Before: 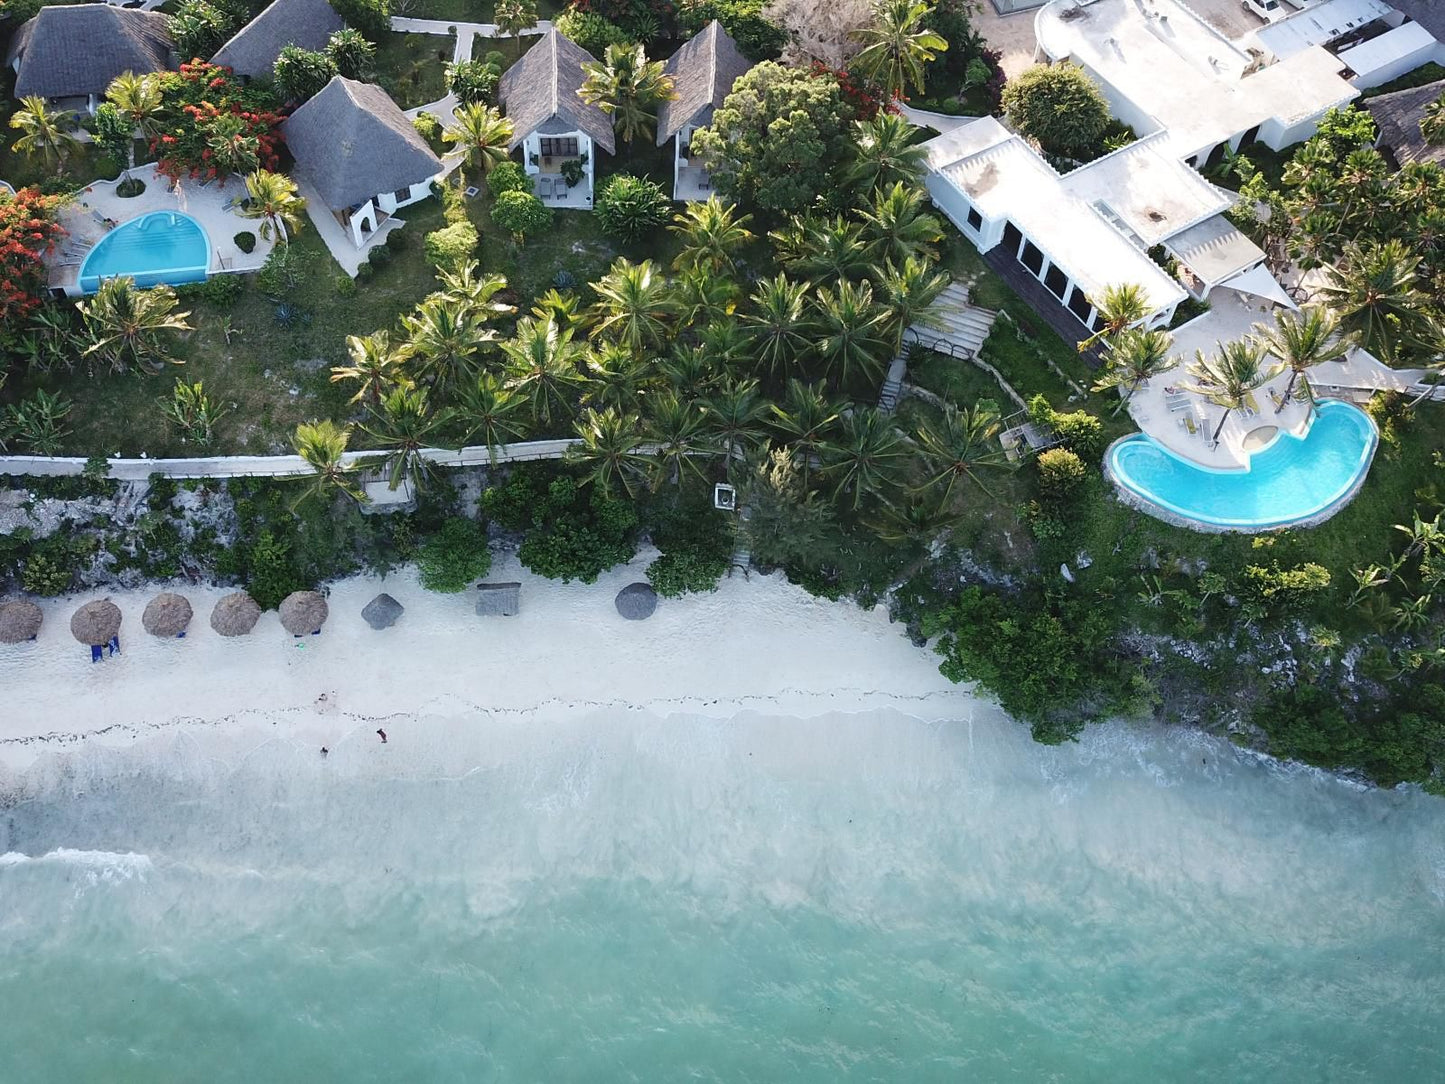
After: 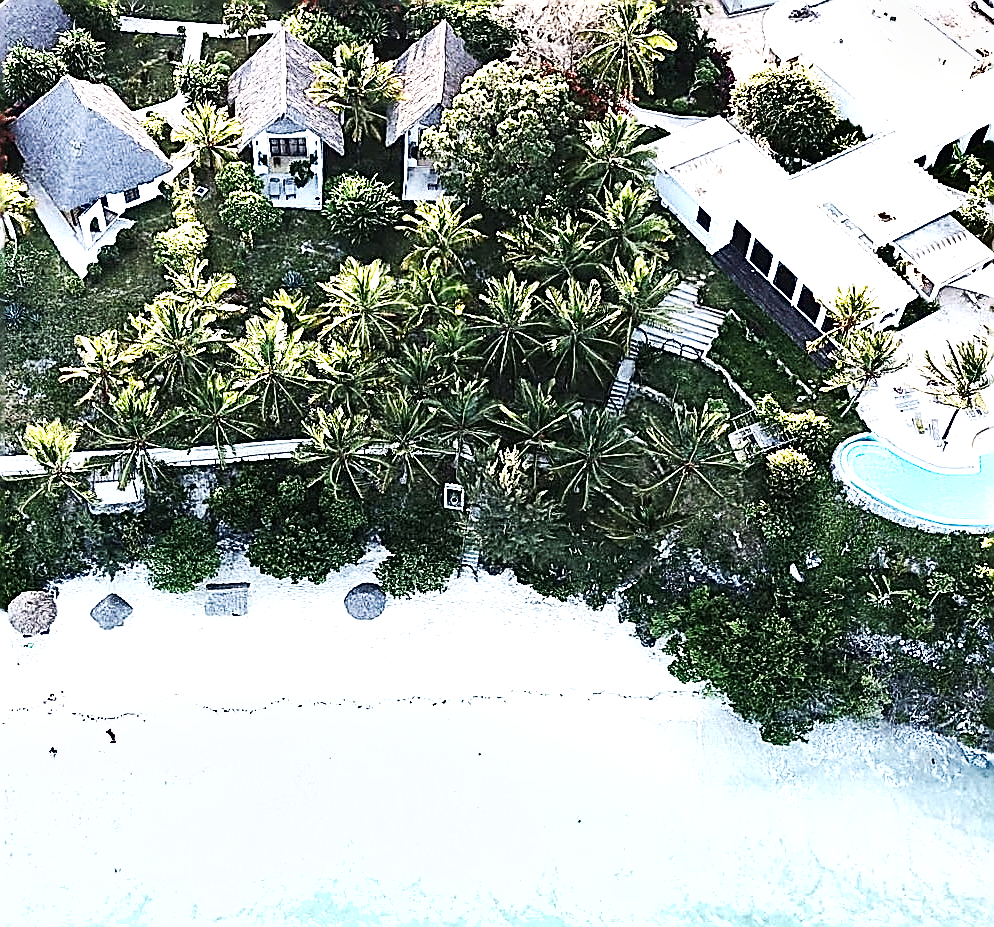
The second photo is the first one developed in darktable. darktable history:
exposure: black level correction 0, exposure 0.499 EV, compensate highlight preservation false
tone curve: curves: ch0 [(0, 0) (0.003, 0.01) (0.011, 0.015) (0.025, 0.023) (0.044, 0.038) (0.069, 0.058) (0.1, 0.093) (0.136, 0.134) (0.177, 0.176) (0.224, 0.221) (0.277, 0.282) (0.335, 0.36) (0.399, 0.438) (0.468, 0.54) (0.543, 0.632) (0.623, 0.724) (0.709, 0.814) (0.801, 0.885) (0.898, 0.947) (1, 1)], preserve colors none
contrast brightness saturation: contrast 0.006, saturation -0.058
tone equalizer: -8 EV -1.12 EV, -7 EV -1.01 EV, -6 EV -0.904 EV, -5 EV -0.549 EV, -3 EV 0.611 EV, -2 EV 0.881 EV, -1 EV 1 EV, +0 EV 1.08 EV, edges refinement/feathering 500, mask exposure compensation -1.57 EV, preserve details no
sharpen: amount 1.998
shadows and highlights: shadows 43.65, white point adjustment -1.36, soften with gaussian
crop: left 18.814%, right 12.392%, bottom 14.394%
